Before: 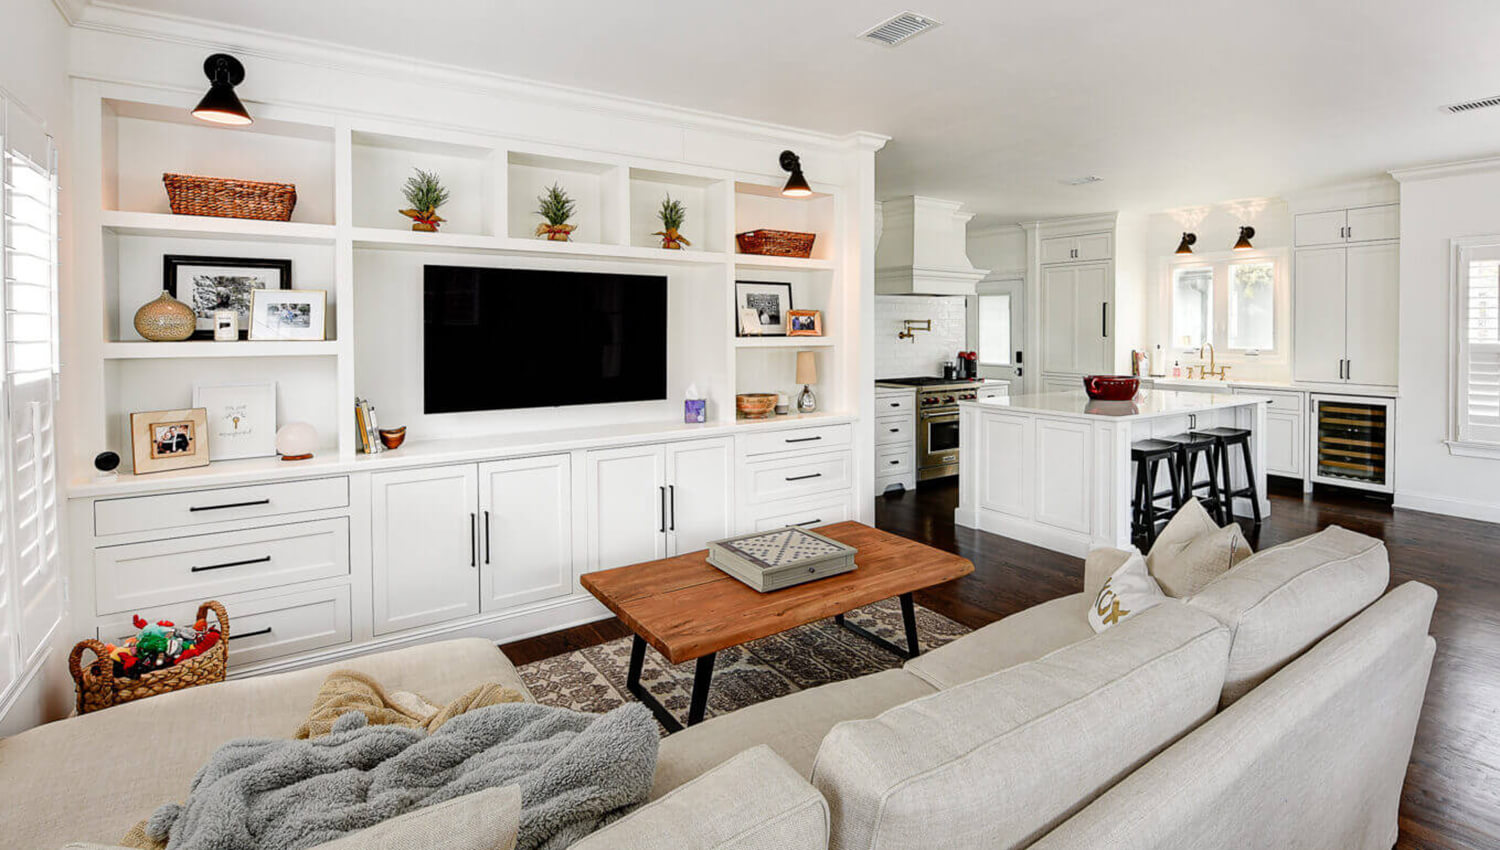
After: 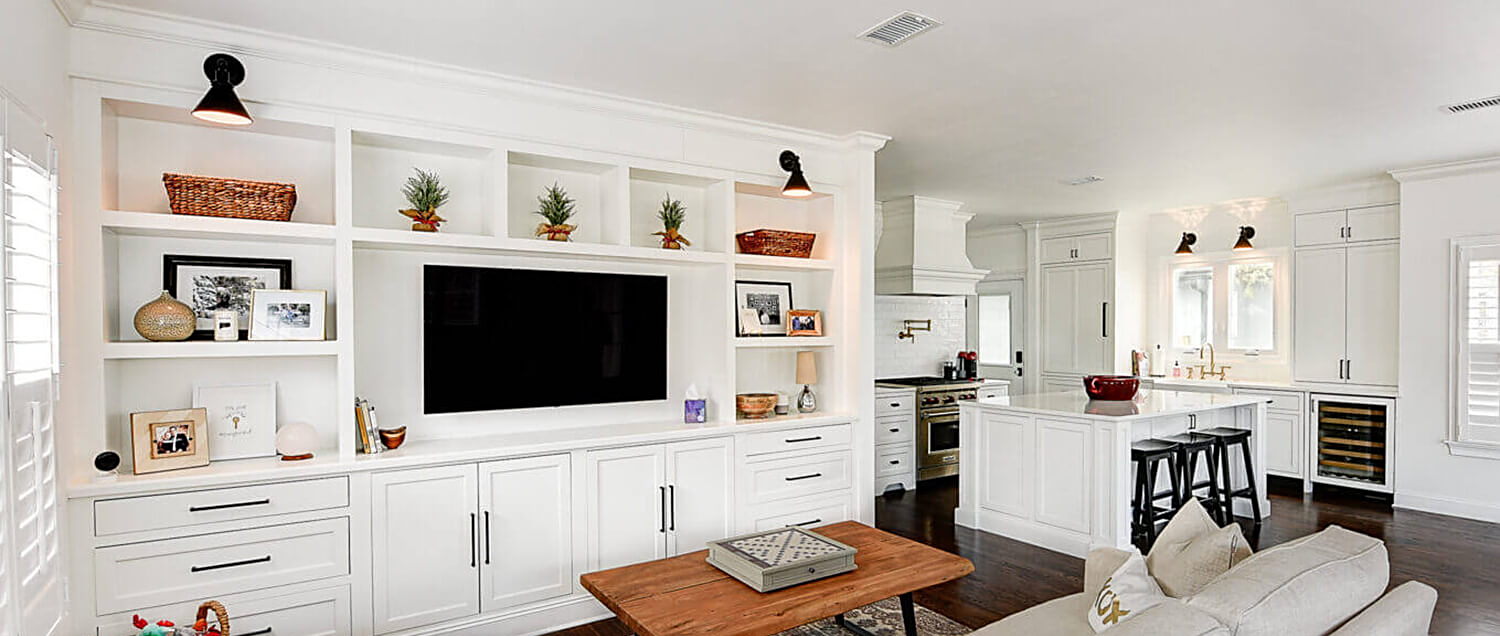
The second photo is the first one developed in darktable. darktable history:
crop: bottom 24.967%
sharpen: on, module defaults
